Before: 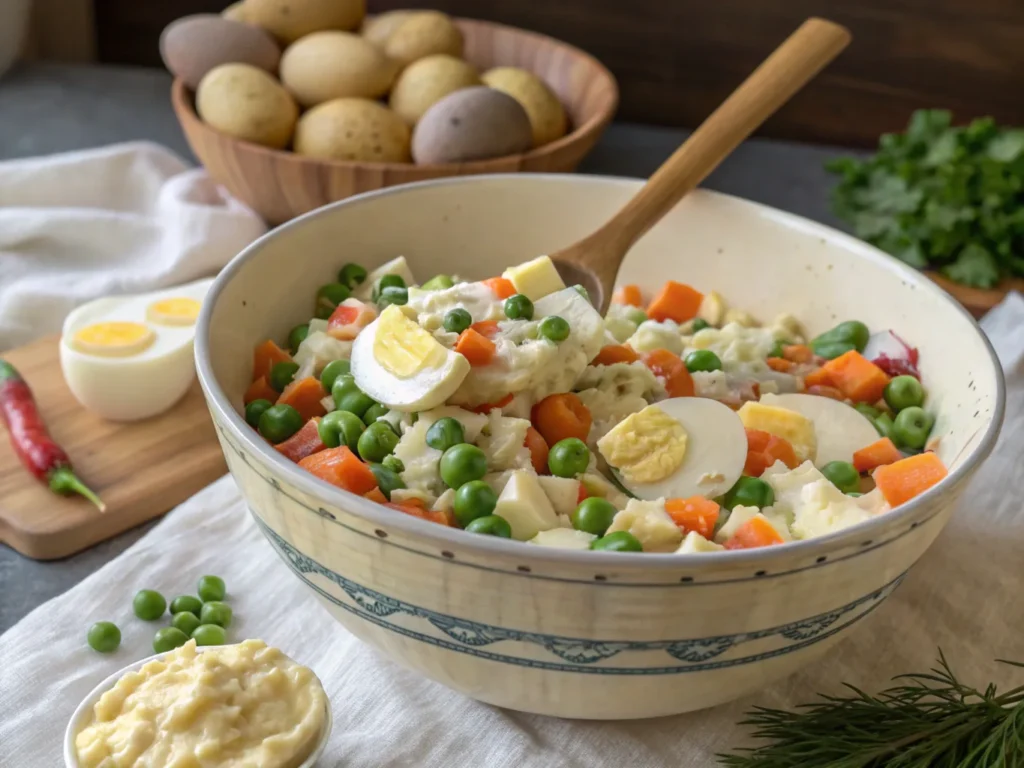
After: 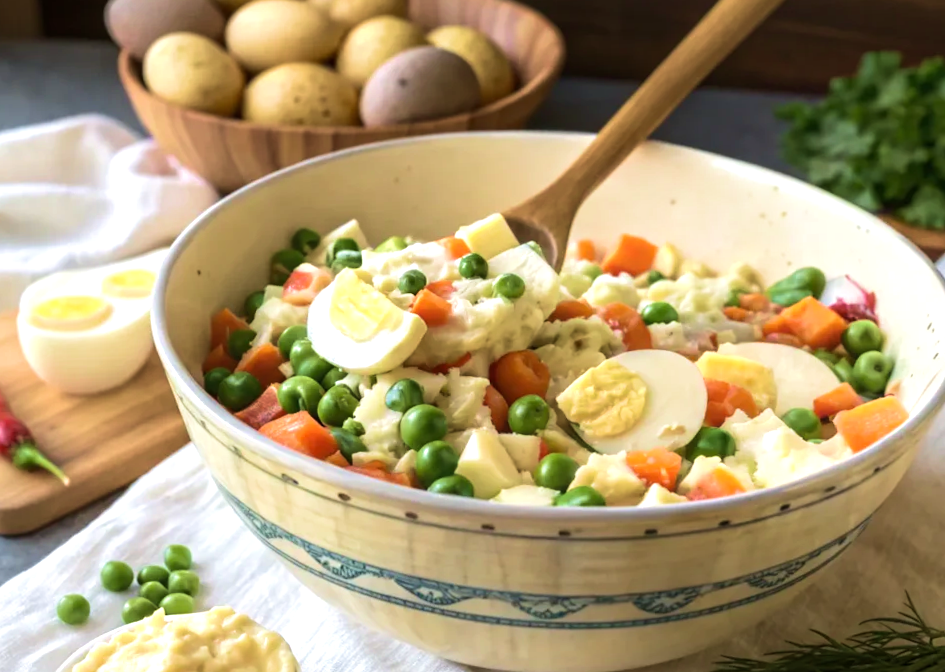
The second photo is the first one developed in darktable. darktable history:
tone equalizer: -8 EV 0.001 EV, -7 EV -0.002 EV, -6 EV 0.002 EV, -5 EV -0.03 EV, -4 EV -0.116 EV, -3 EV -0.169 EV, -2 EV 0.24 EV, -1 EV 0.702 EV, +0 EV 0.493 EV
velvia: strength 45%
rotate and perspective: rotation -2.12°, lens shift (vertical) 0.009, lens shift (horizontal) -0.008, automatic cropping original format, crop left 0.036, crop right 0.964, crop top 0.05, crop bottom 0.959
crop: left 1.964%, top 3.251%, right 1.122%, bottom 4.933%
